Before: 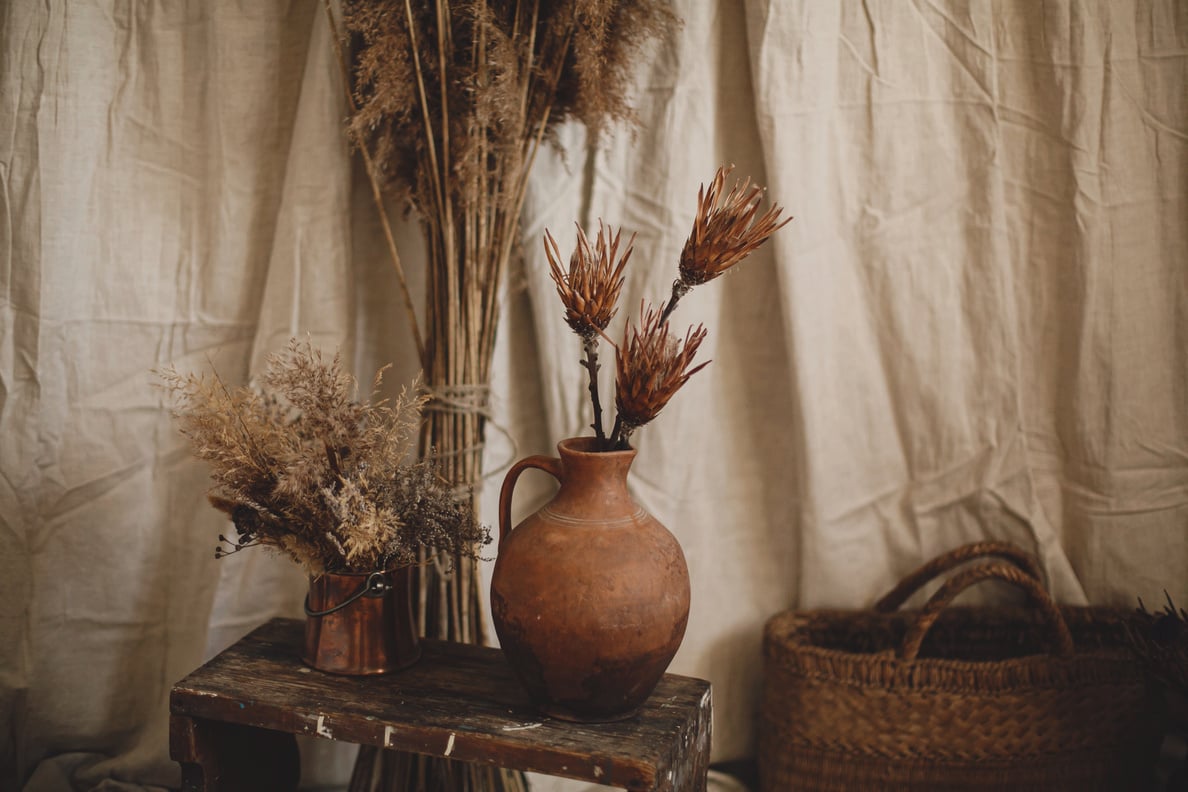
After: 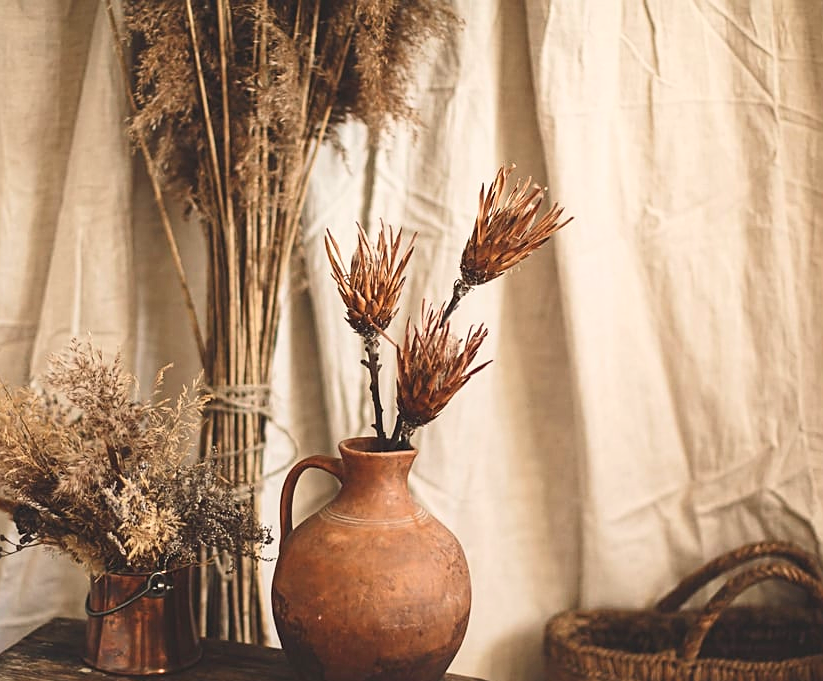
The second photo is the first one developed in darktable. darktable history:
crop: left 18.479%, right 12.2%, bottom 13.971%
contrast brightness saturation: contrast 0.2, brightness 0.15, saturation 0.14
exposure: black level correction 0, exposure 0.5 EV, compensate highlight preservation false
sharpen: on, module defaults
